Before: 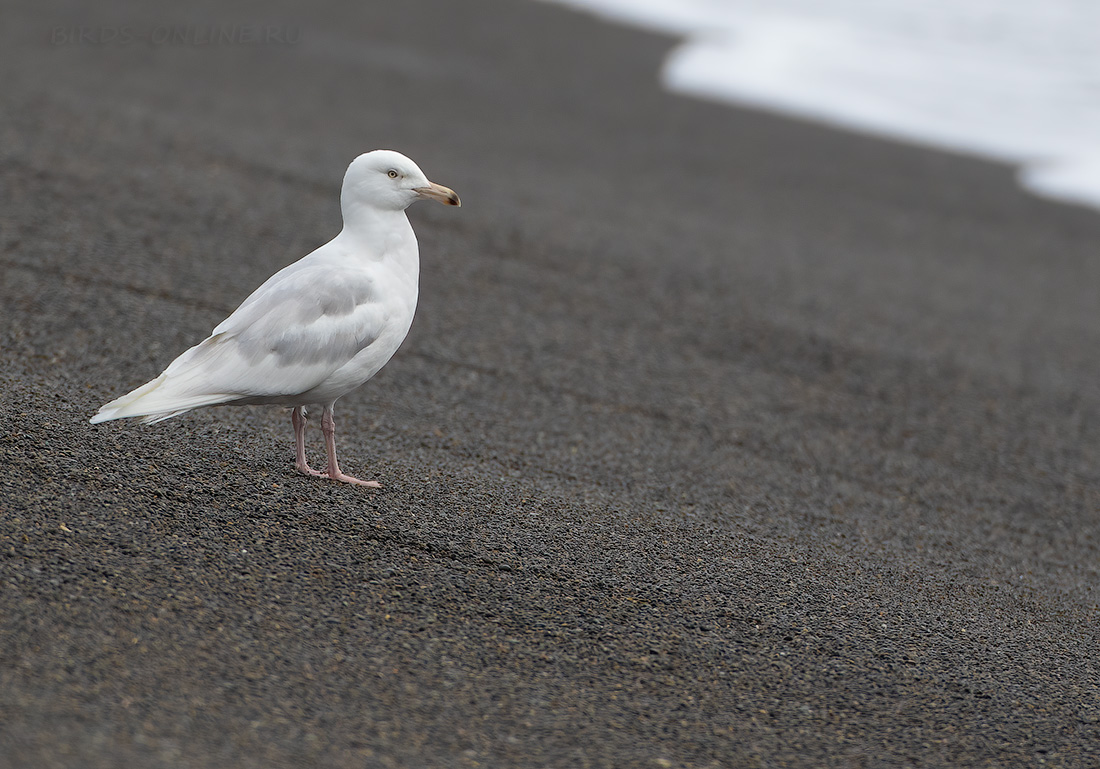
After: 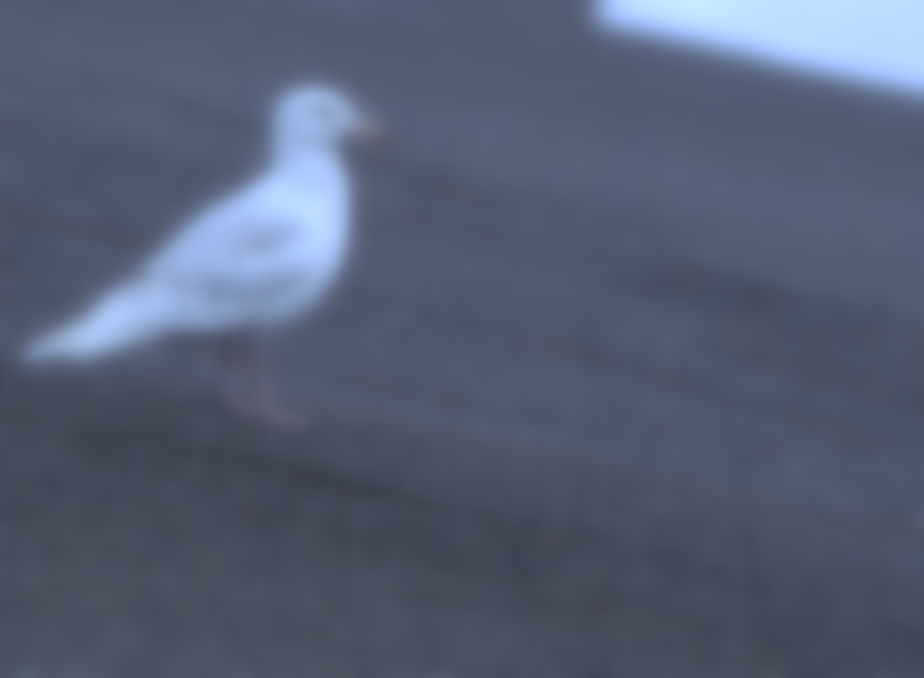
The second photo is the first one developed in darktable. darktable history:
rotate and perspective: automatic cropping original format, crop left 0, crop top 0
lowpass: on, module defaults
crop: left 6.446%, top 8.188%, right 9.538%, bottom 3.548%
white balance: red 0.871, blue 1.249
